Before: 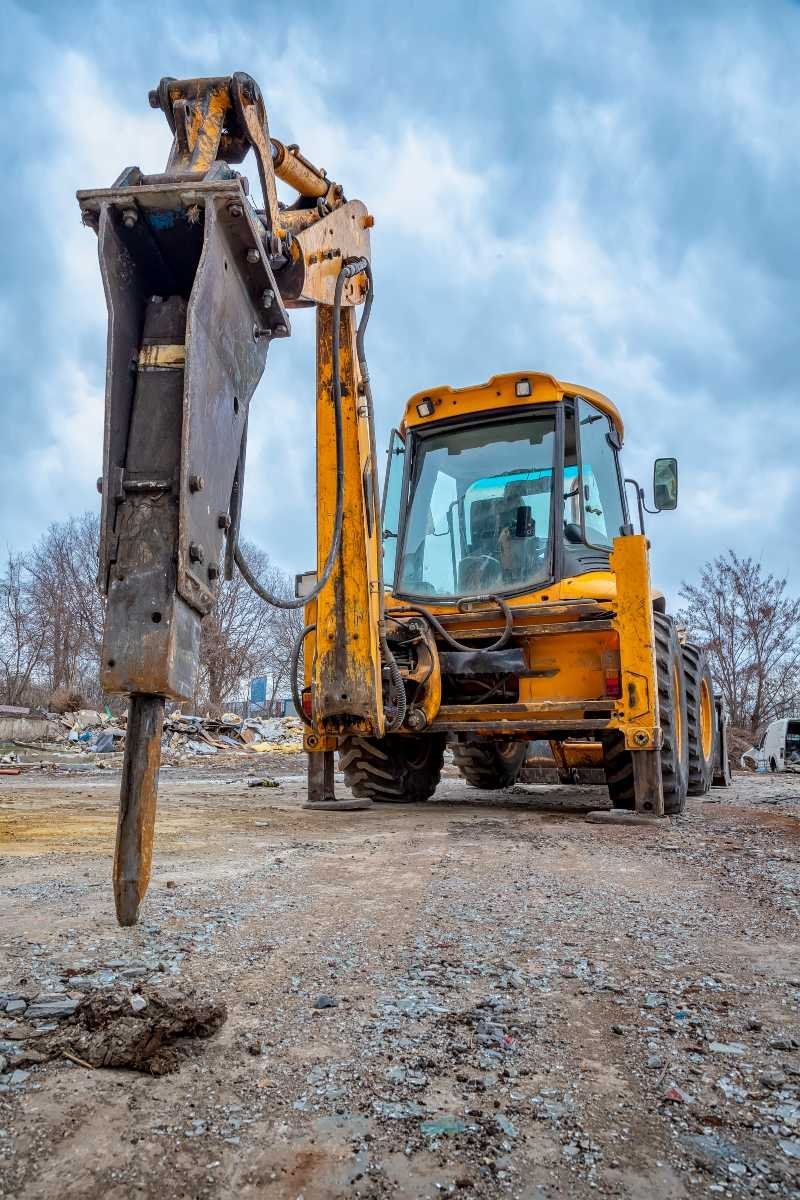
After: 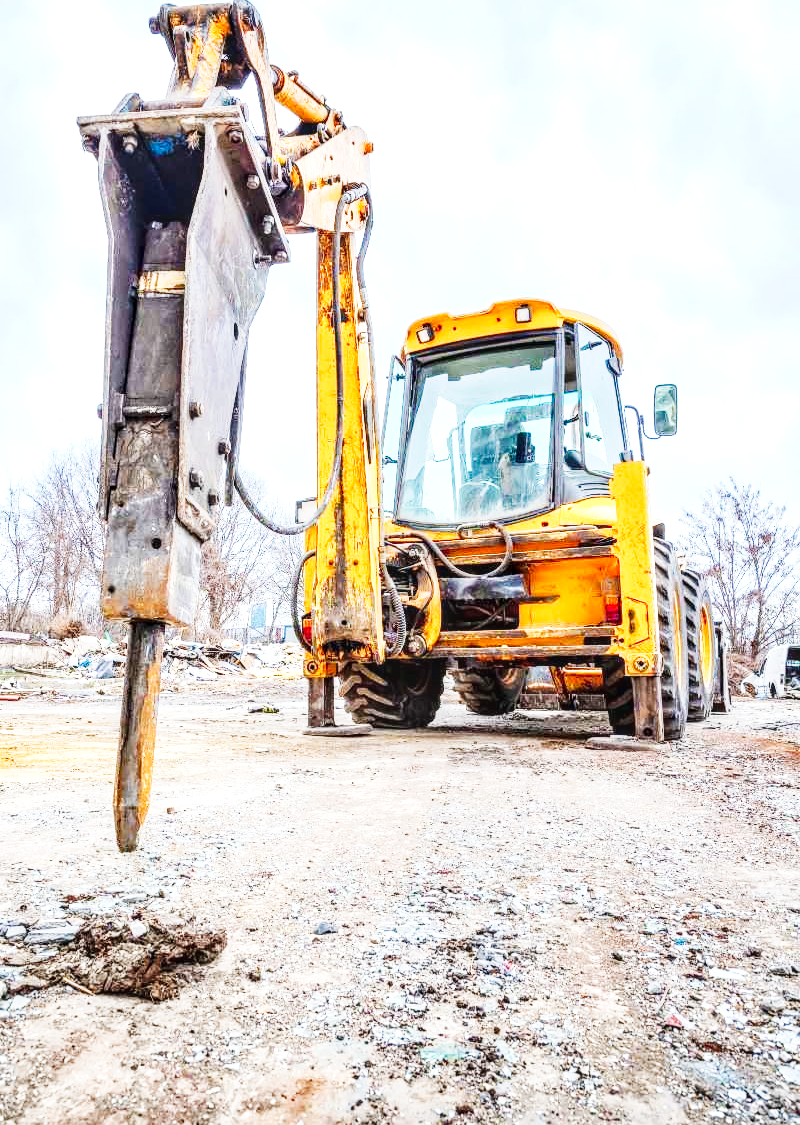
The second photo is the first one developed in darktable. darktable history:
tone curve: curves: ch0 [(0, 0) (0.003, 0.003) (0.011, 0.013) (0.025, 0.028) (0.044, 0.05) (0.069, 0.078) (0.1, 0.113) (0.136, 0.153) (0.177, 0.2) (0.224, 0.271) (0.277, 0.374) (0.335, 0.47) (0.399, 0.574) (0.468, 0.688) (0.543, 0.79) (0.623, 0.859) (0.709, 0.919) (0.801, 0.957) (0.898, 0.978) (1, 1)], preserve colors none
local contrast: on, module defaults
exposure: exposure 1 EV, compensate highlight preservation false
crop and rotate: top 6.25%
